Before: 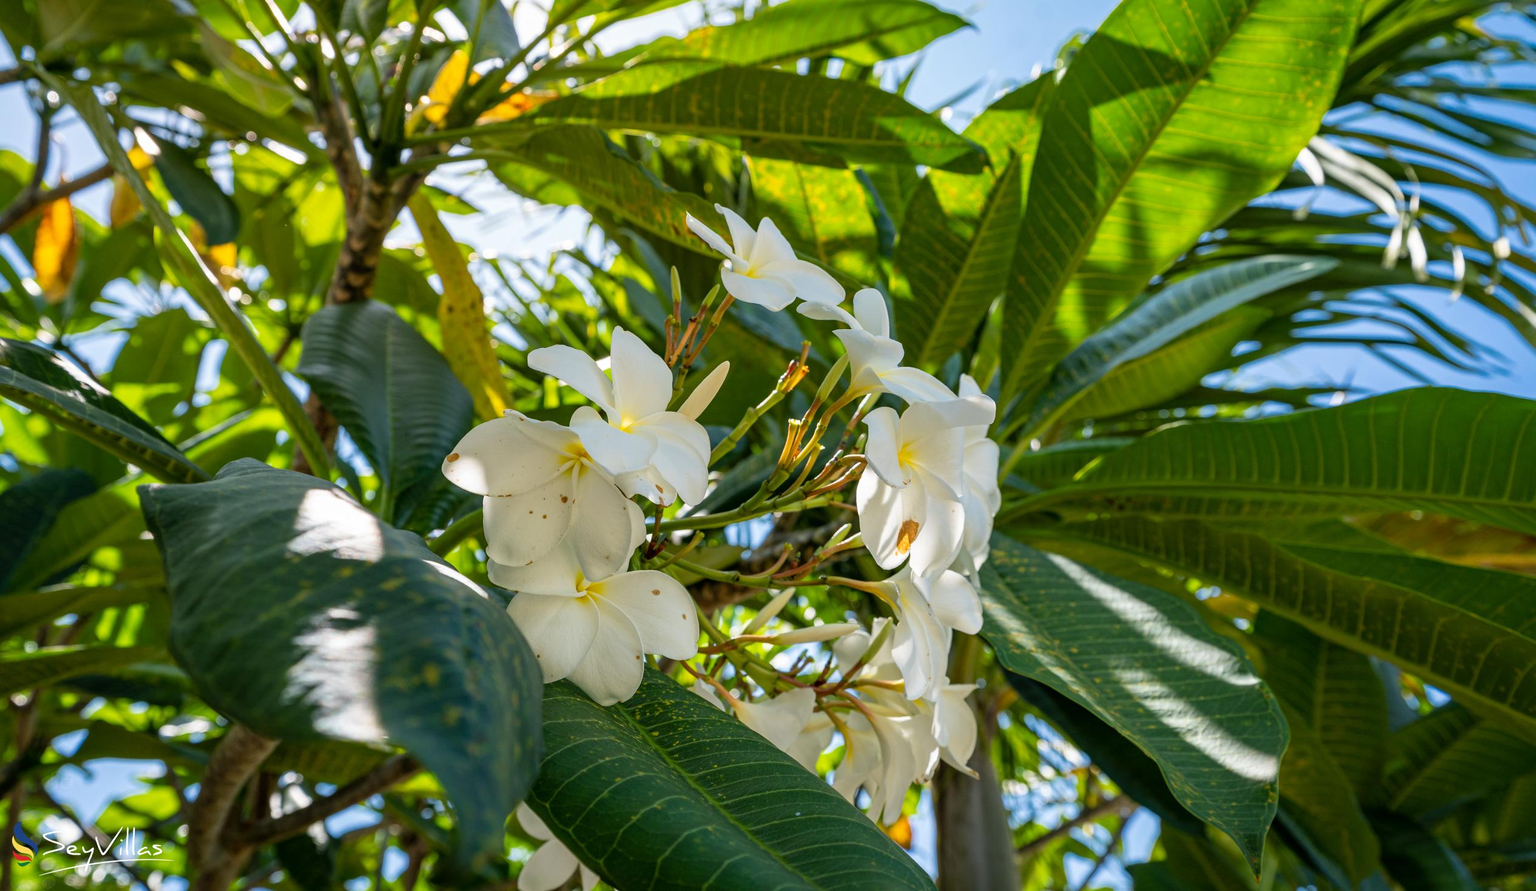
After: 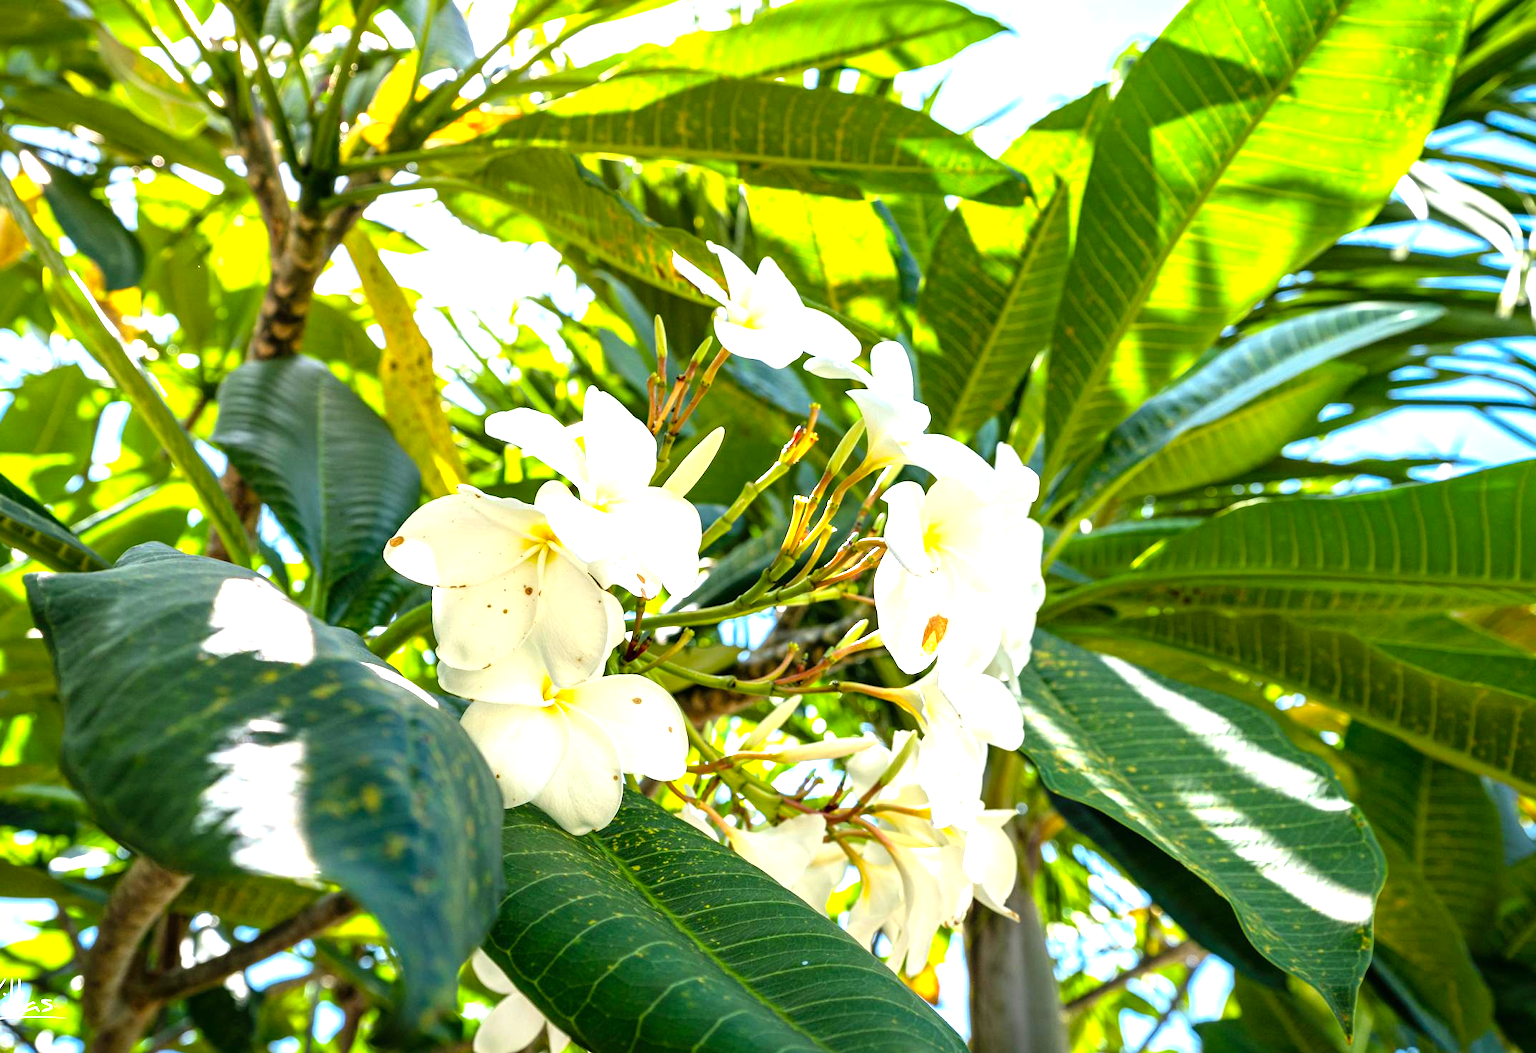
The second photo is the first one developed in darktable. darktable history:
crop: left 7.681%, right 7.809%
tone equalizer: on, module defaults
exposure: exposure 0.178 EV, compensate highlight preservation false
levels: levels [0, 0.352, 0.703]
